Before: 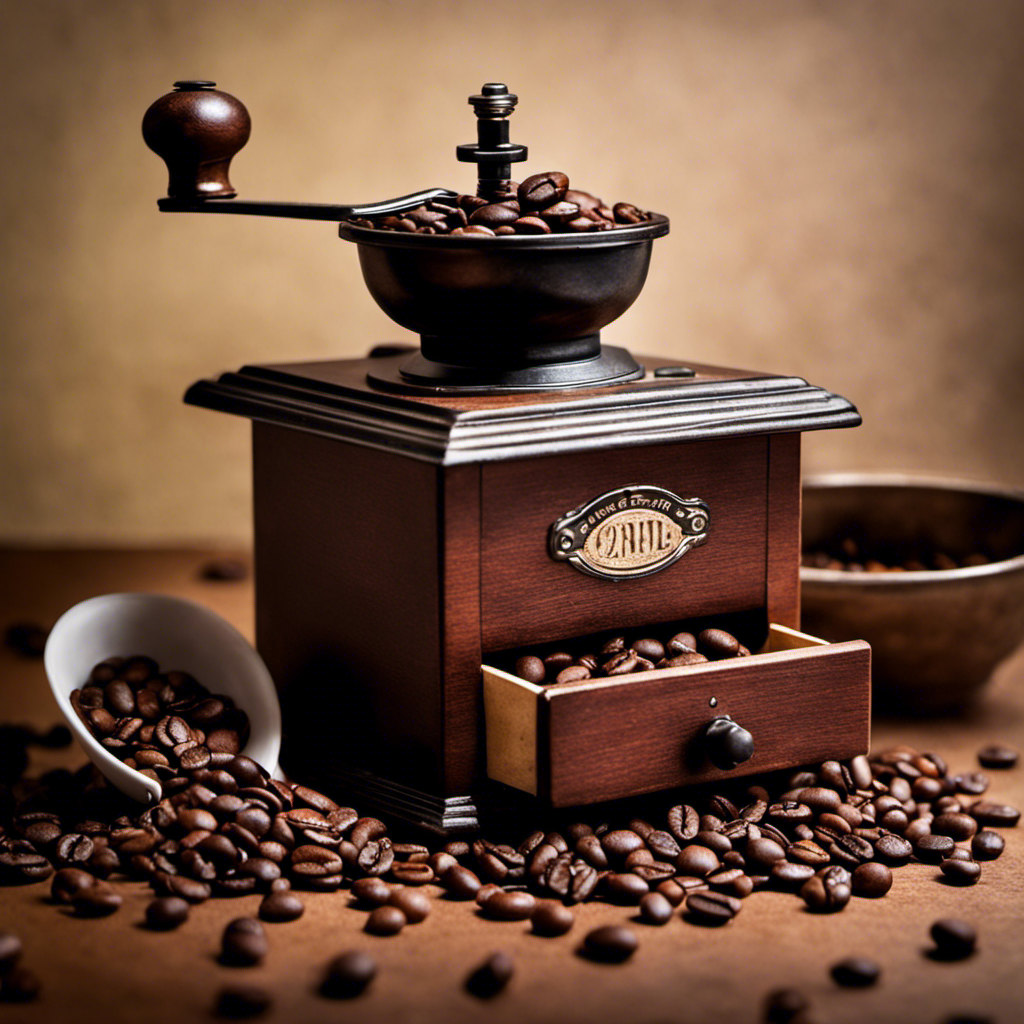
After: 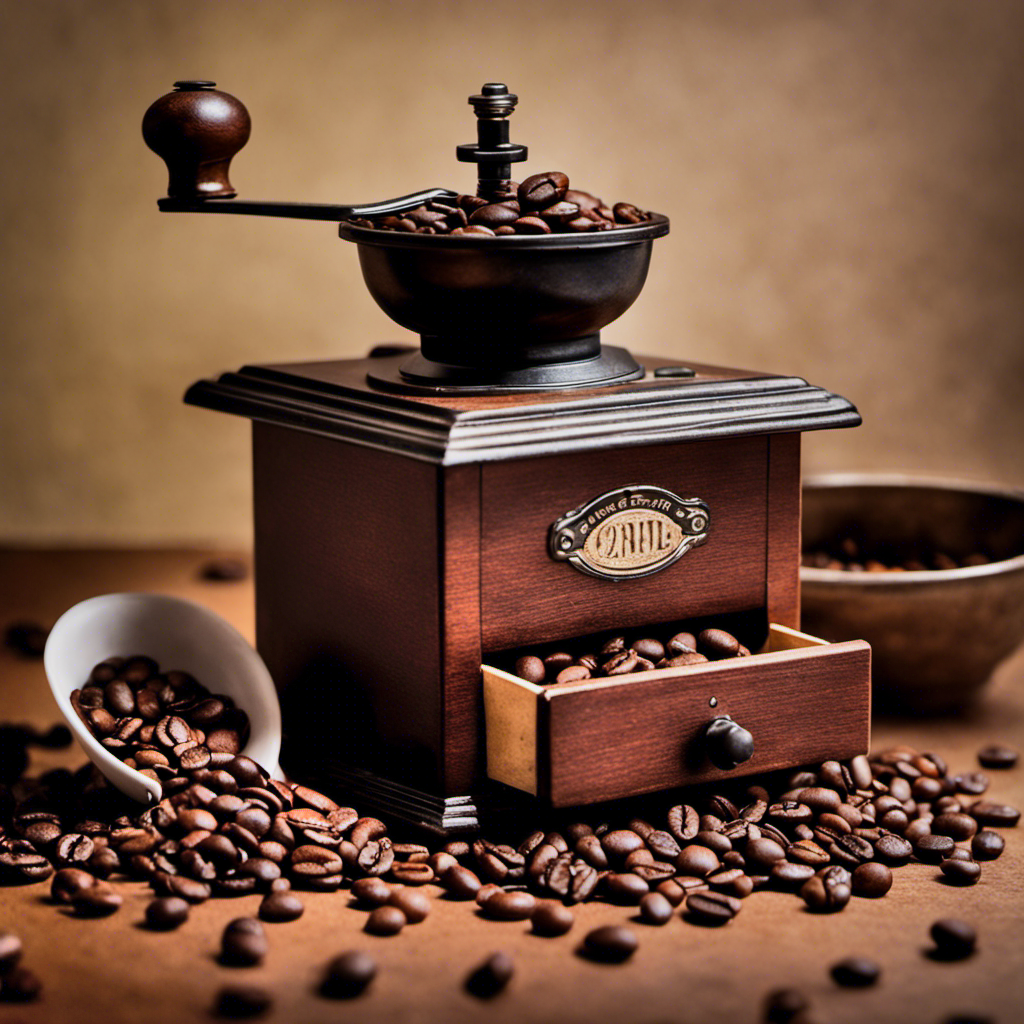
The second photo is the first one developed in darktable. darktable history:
shadows and highlights: shadows 81.13, white point adjustment -9.19, highlights -61.44, soften with gaussian
